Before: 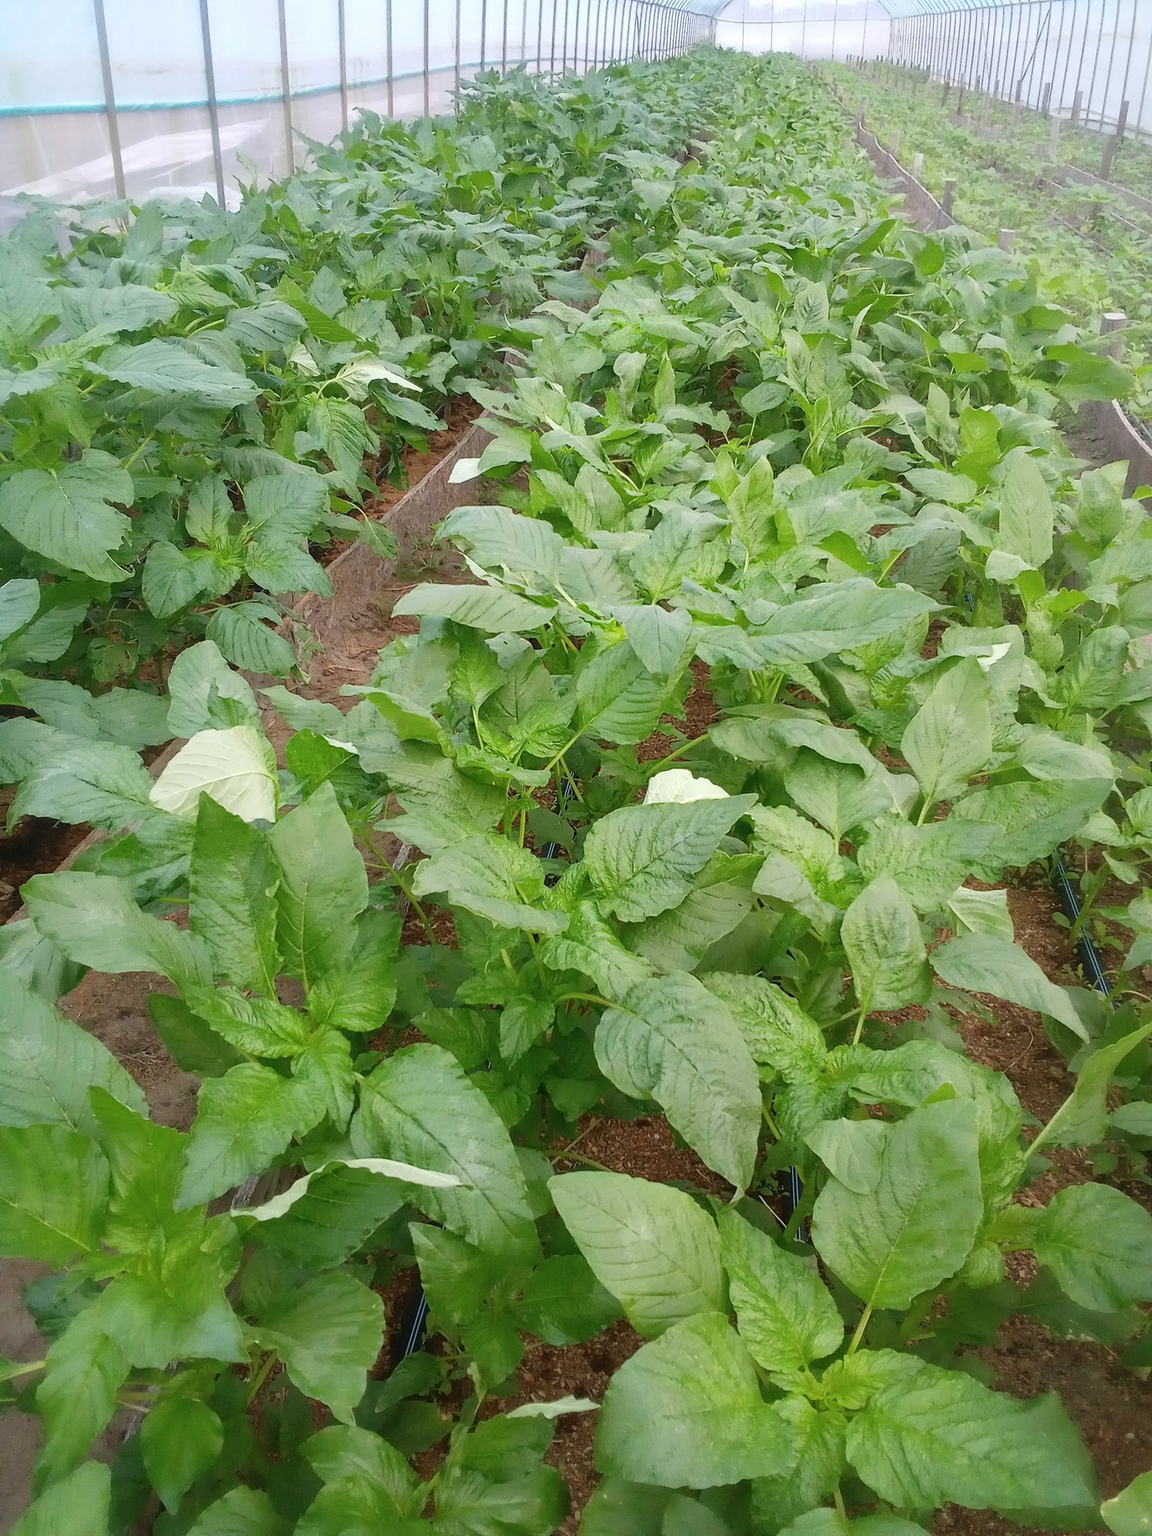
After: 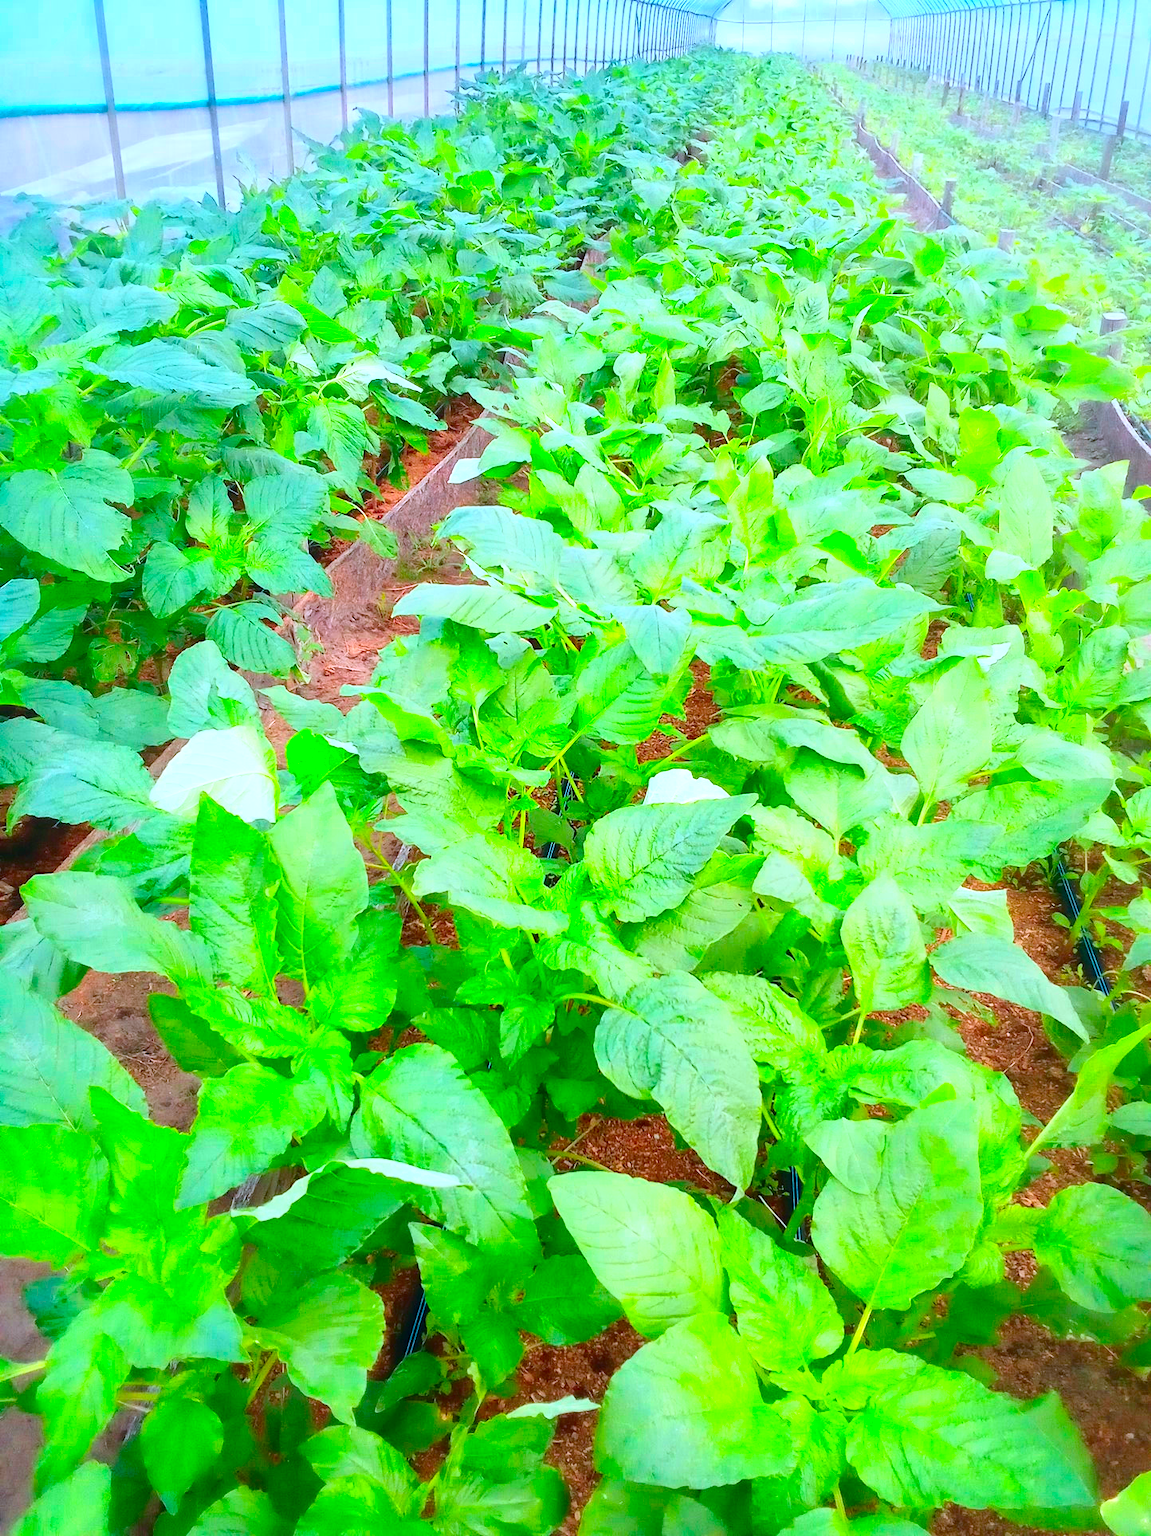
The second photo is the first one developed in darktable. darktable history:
color calibration: output R [1.422, -0.35, -0.252, 0], output G [-0.238, 1.259, -0.084, 0], output B [-0.081, -0.196, 1.58, 0], output brightness [0.49, 0.671, -0.57, 0], illuminant same as pipeline (D50), adaptation none (bypass), saturation algorithm version 1 (2020)
contrast brightness saturation: contrast 0.18, saturation 0.3
